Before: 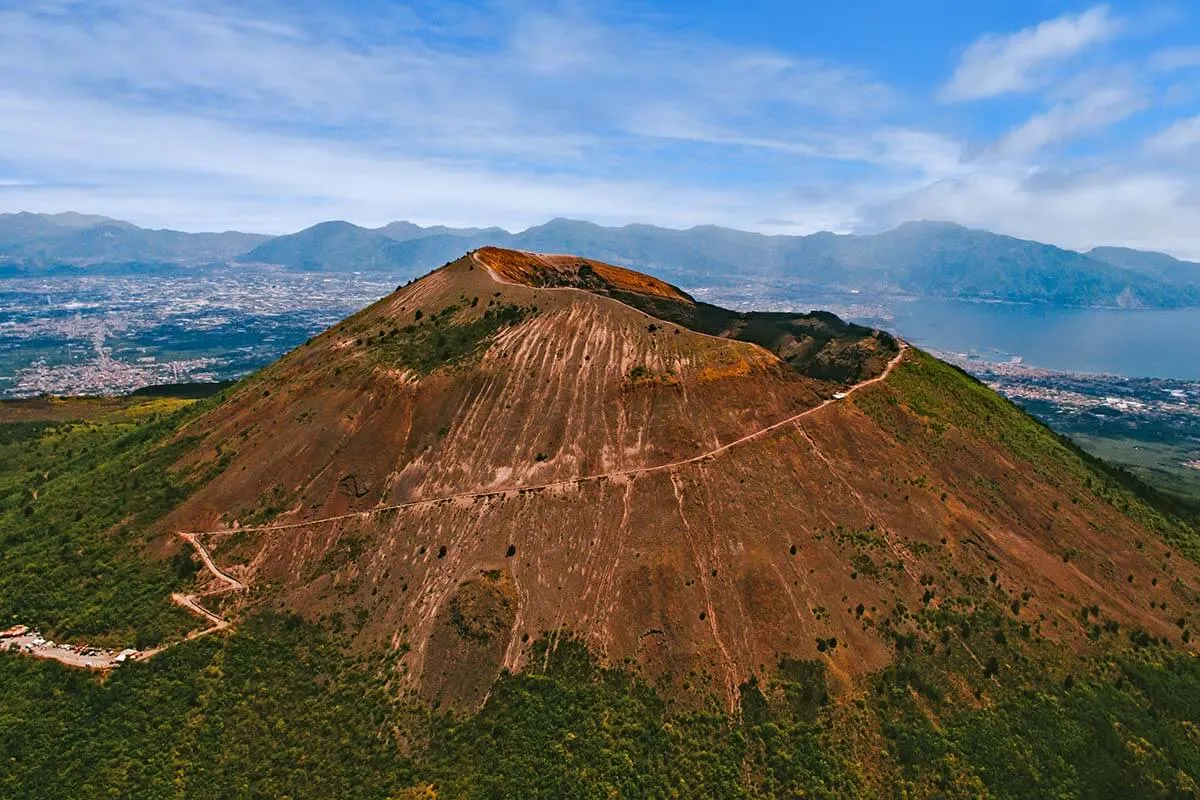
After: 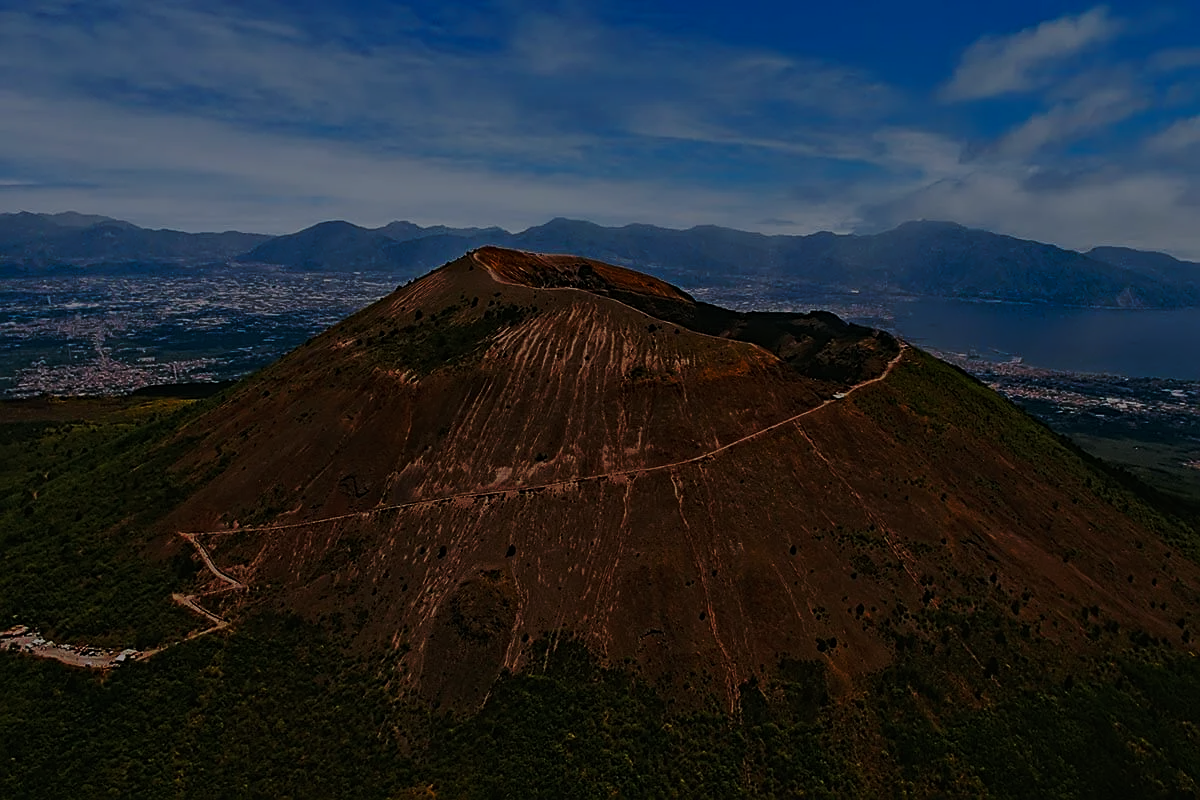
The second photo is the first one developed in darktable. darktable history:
exposure: exposure -2.036 EV, compensate exposure bias true, compensate highlight preservation false
base curve: curves: ch0 [(0, 0) (0.073, 0.04) (0.157, 0.139) (0.492, 0.492) (0.758, 0.758) (1, 1)], preserve colors none
sharpen: on, module defaults
